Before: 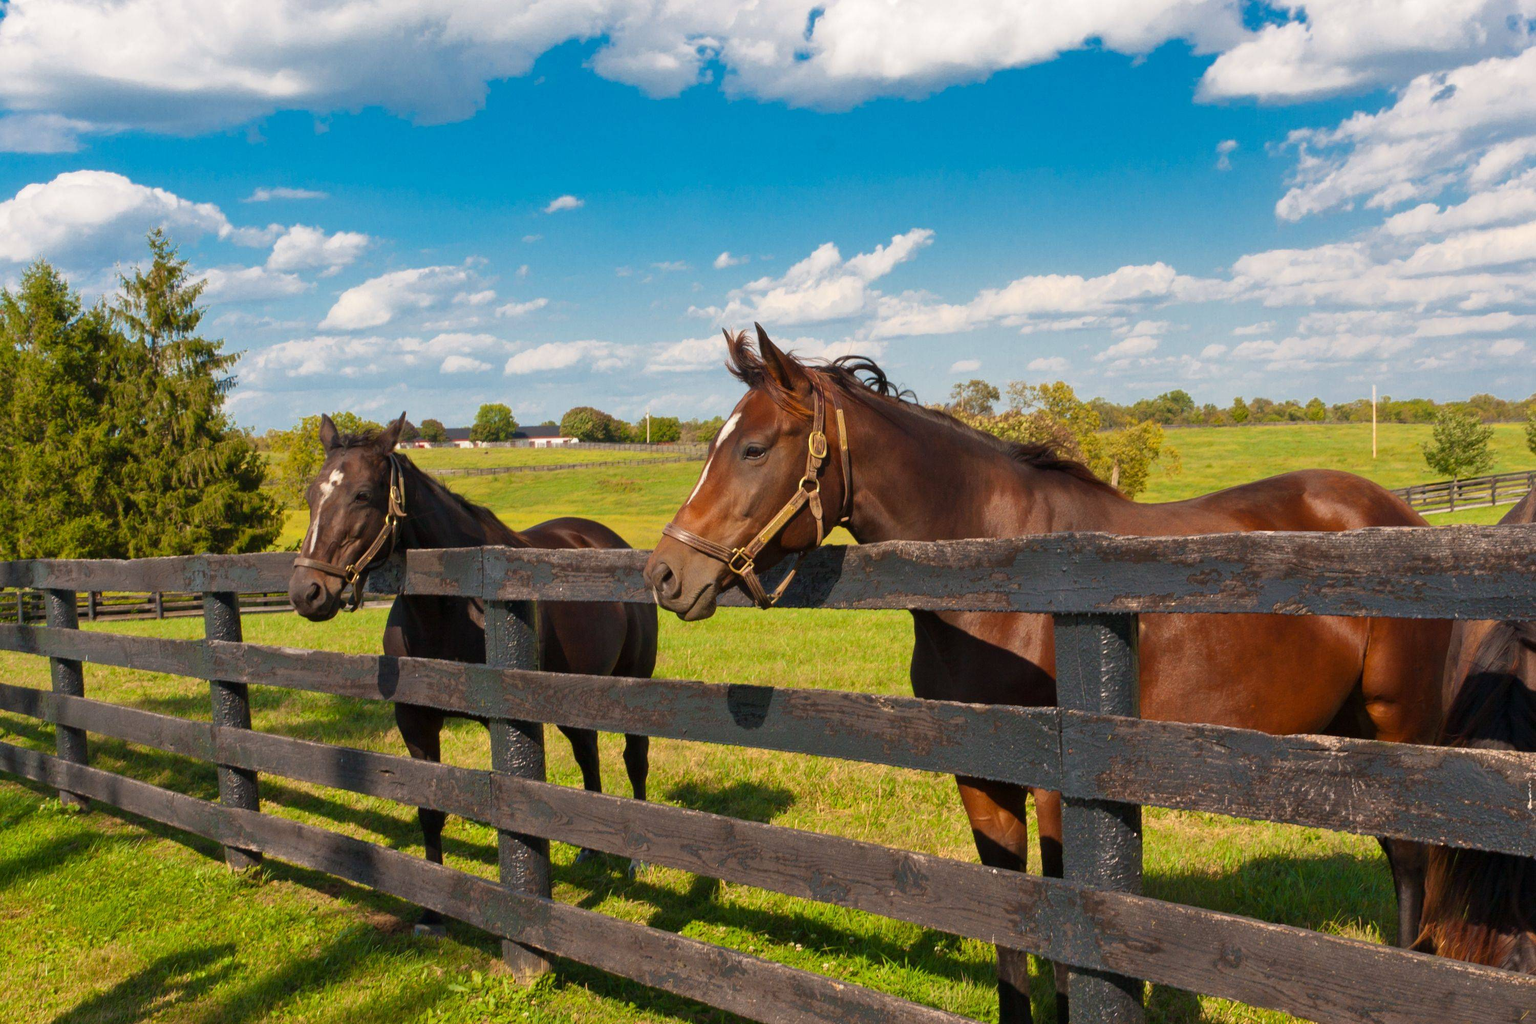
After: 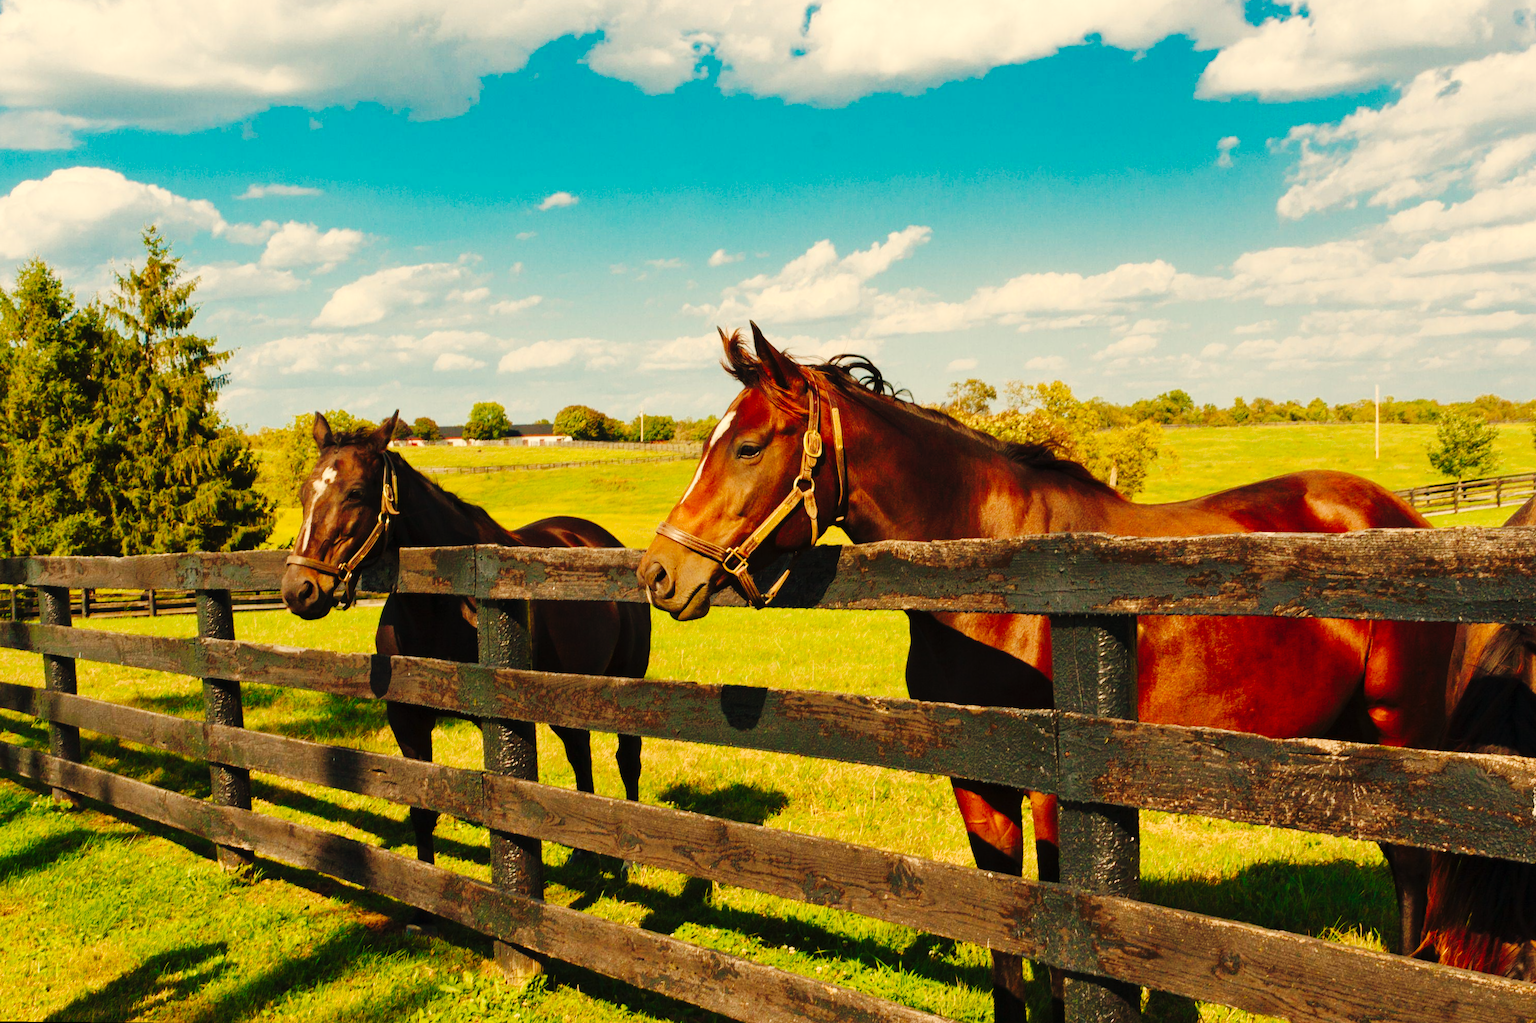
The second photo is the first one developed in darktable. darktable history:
tone curve: curves: ch0 [(0, 0) (0.003, 0.003) (0.011, 0.009) (0.025, 0.018) (0.044, 0.027) (0.069, 0.034) (0.1, 0.043) (0.136, 0.056) (0.177, 0.084) (0.224, 0.138) (0.277, 0.203) (0.335, 0.329) (0.399, 0.451) (0.468, 0.572) (0.543, 0.671) (0.623, 0.754) (0.709, 0.821) (0.801, 0.88) (0.898, 0.938) (1, 1)], preserve colors none
white balance: red 1.08, blue 0.791
rotate and perspective: rotation 0.192°, lens shift (horizontal) -0.015, crop left 0.005, crop right 0.996, crop top 0.006, crop bottom 0.99
